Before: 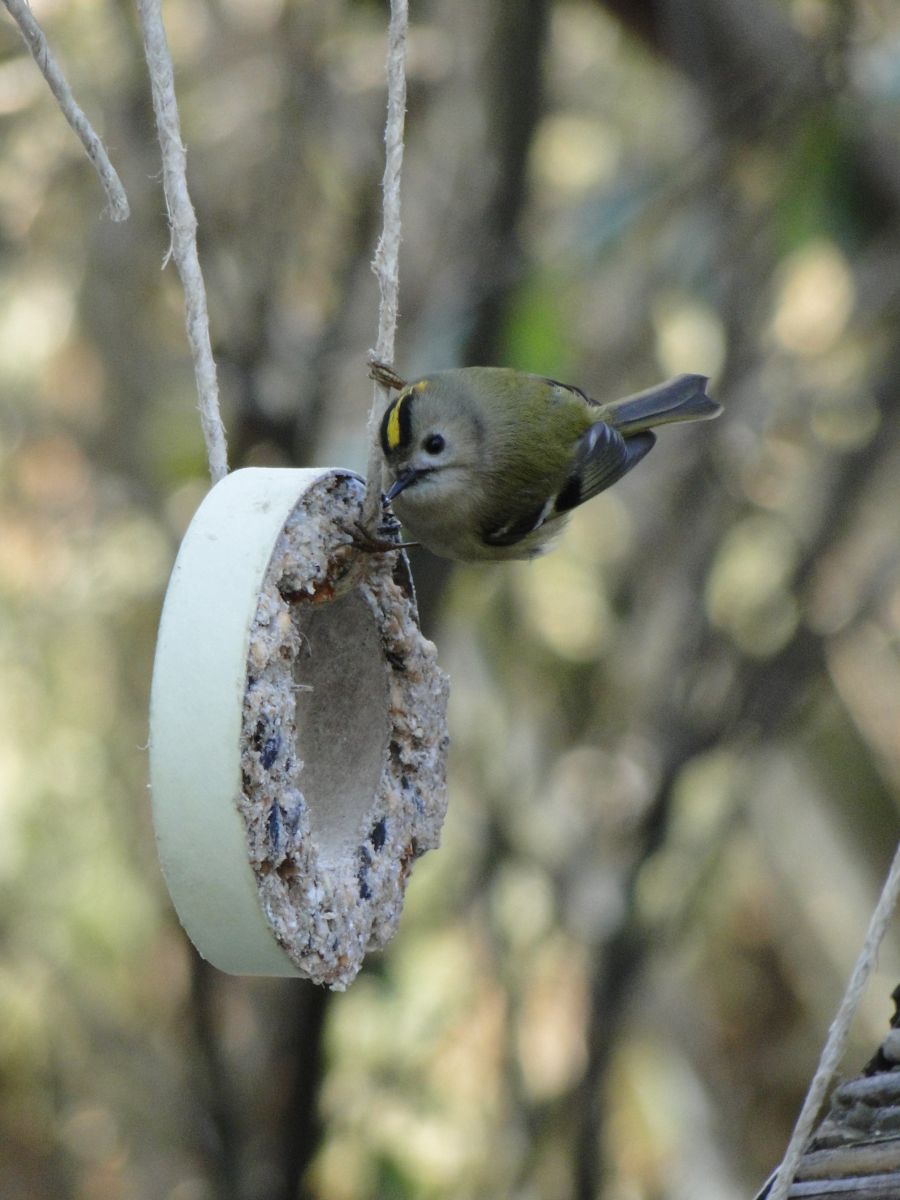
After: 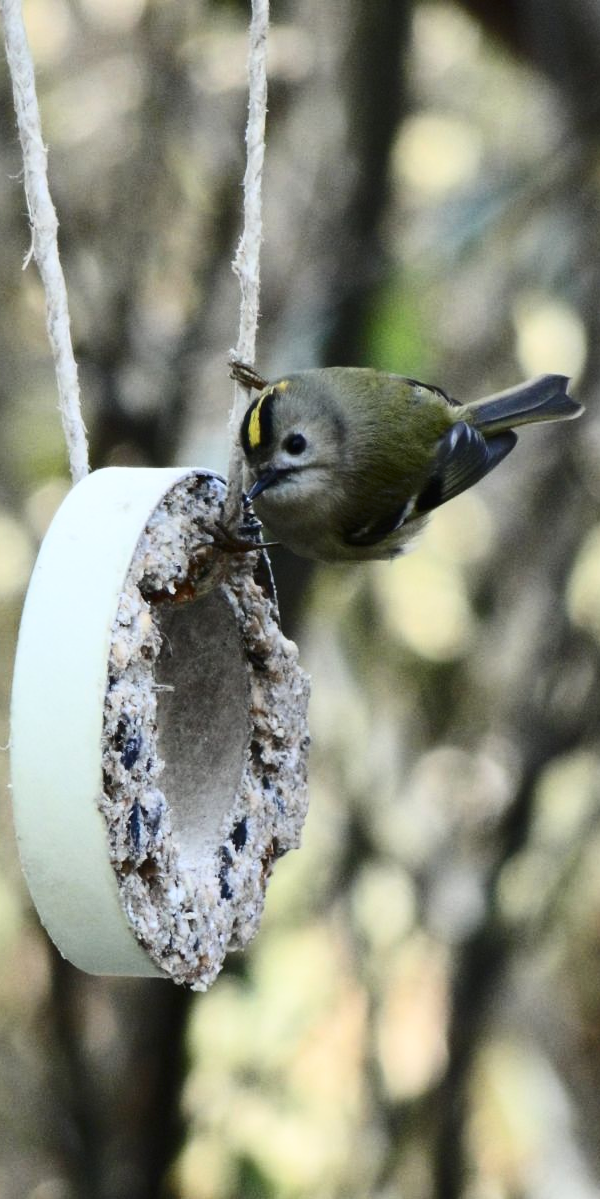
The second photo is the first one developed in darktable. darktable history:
crop and rotate: left 15.546%, right 17.787%
contrast brightness saturation: contrast 0.39, brightness 0.1
